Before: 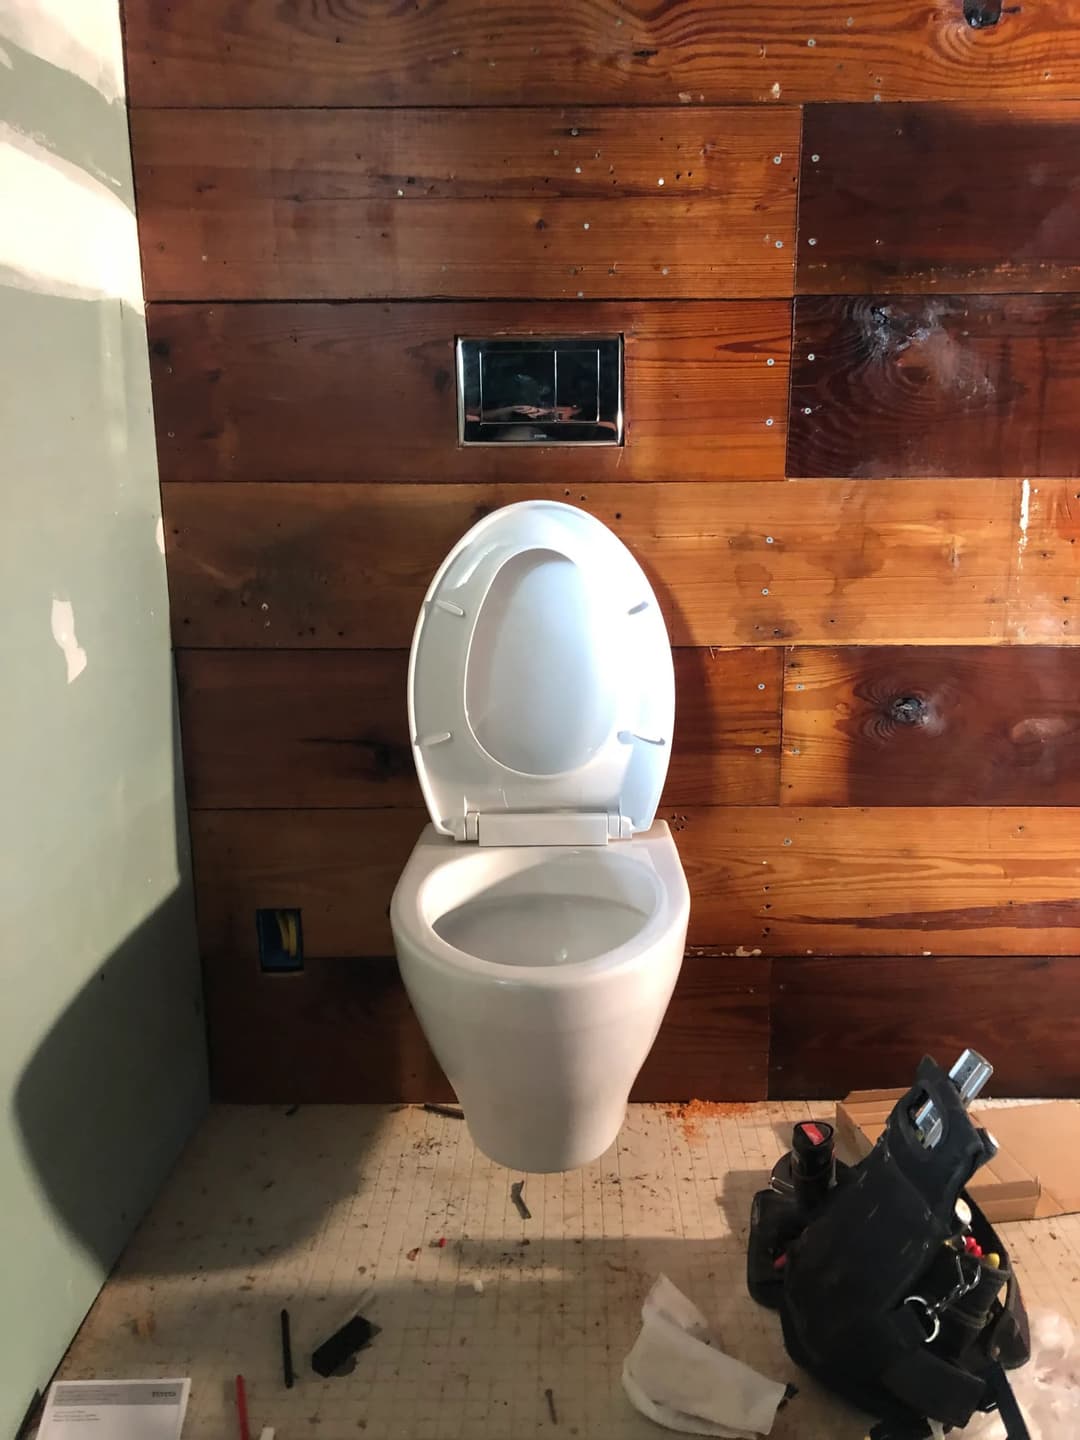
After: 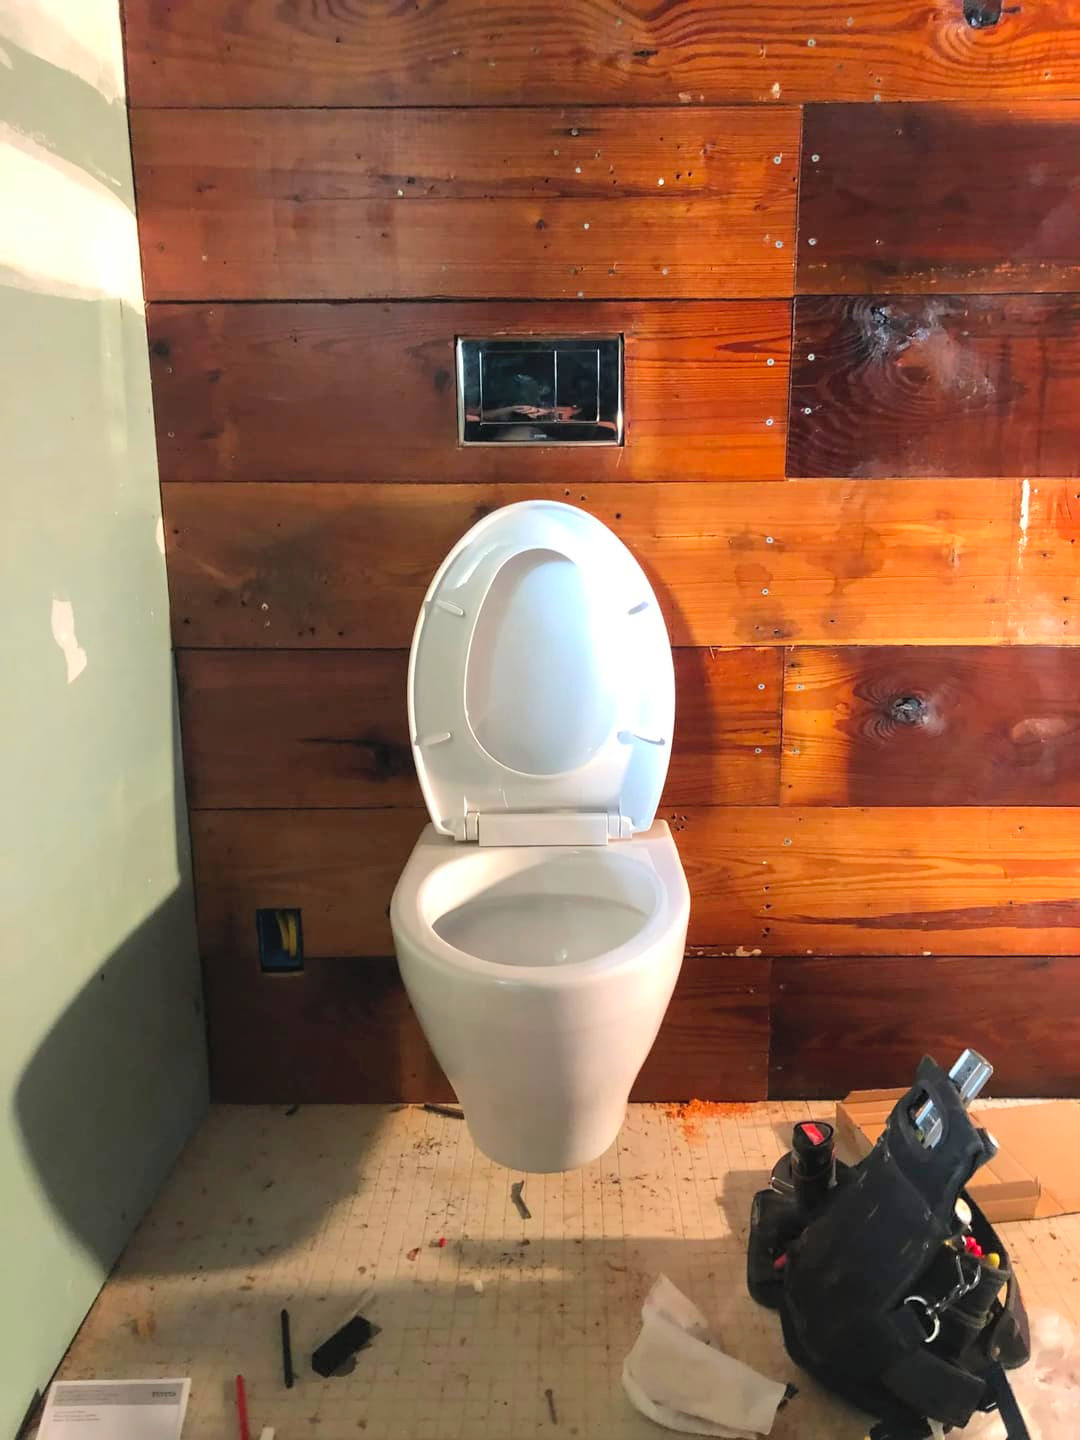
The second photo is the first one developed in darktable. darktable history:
contrast brightness saturation: contrast 0.069, brightness 0.171, saturation 0.411
